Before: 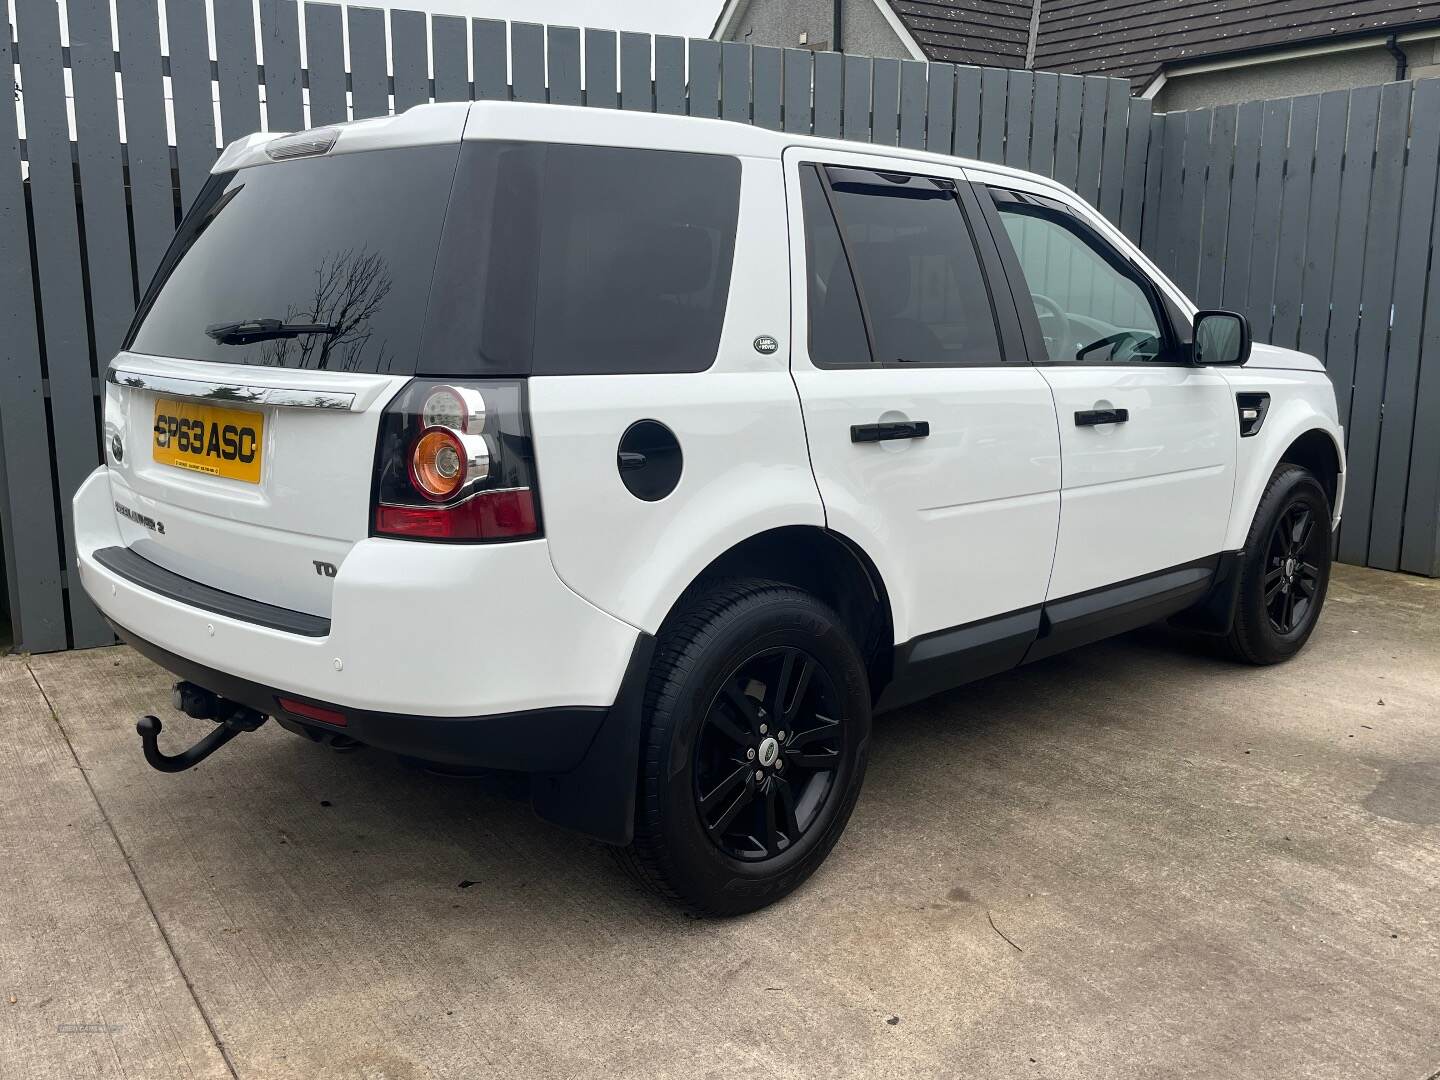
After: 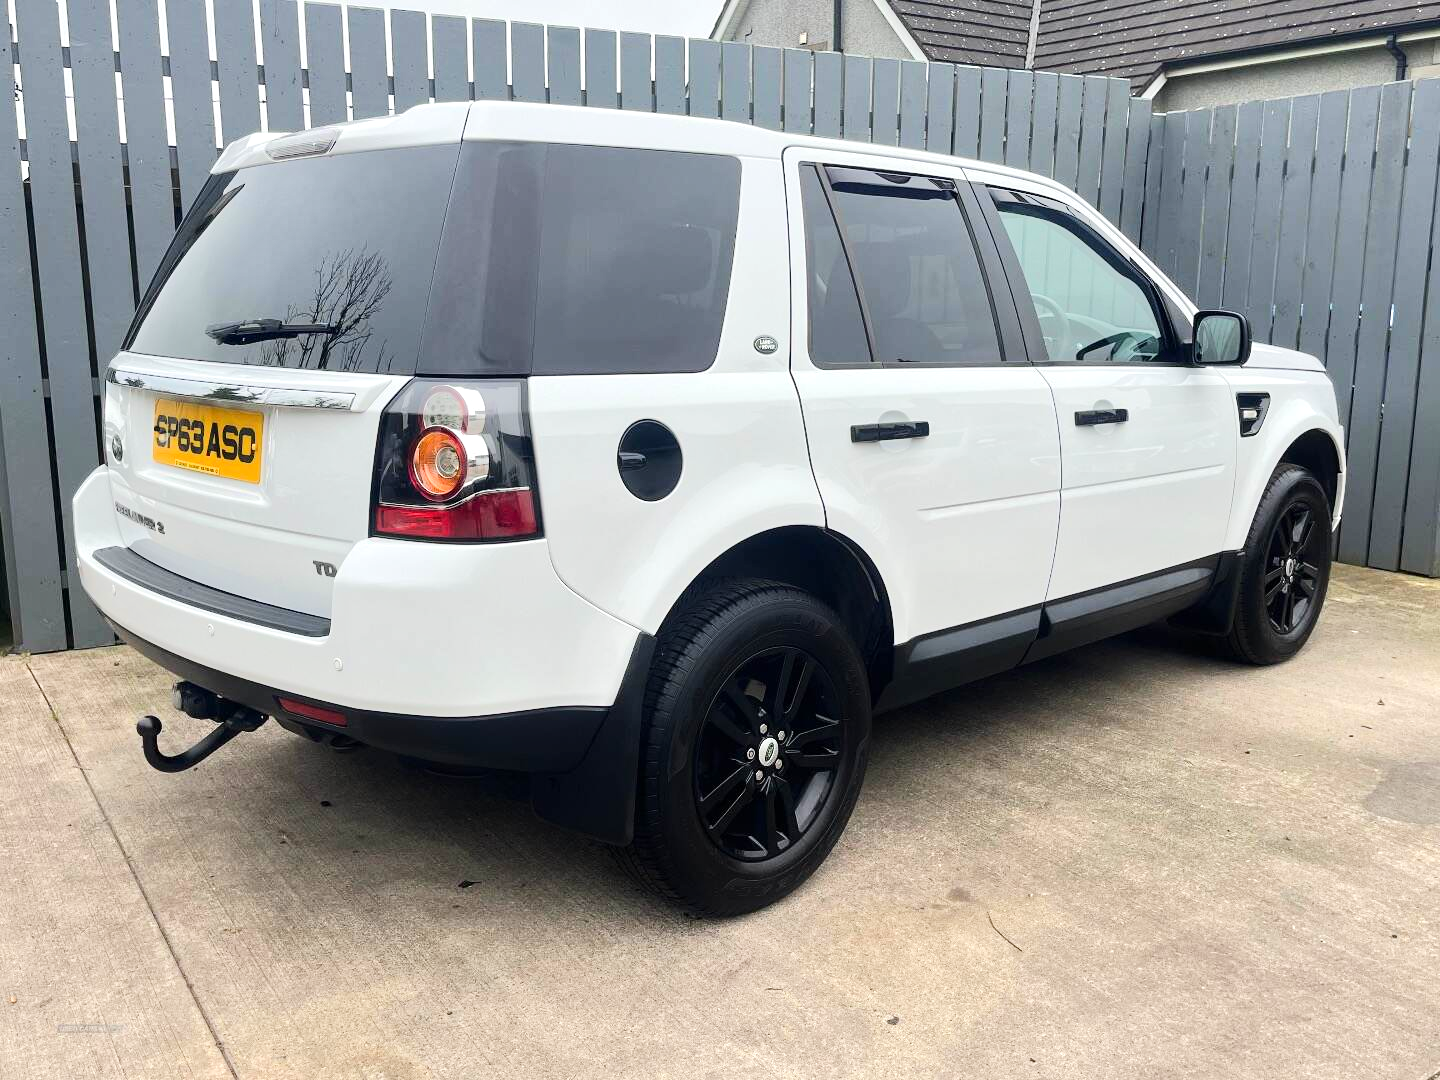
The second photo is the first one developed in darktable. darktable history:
tone equalizer: -7 EV 0.146 EV, -6 EV 0.631 EV, -5 EV 1.12 EV, -4 EV 1.37 EV, -3 EV 1.15 EV, -2 EV 0.6 EV, -1 EV 0.154 EV, edges refinement/feathering 500, mask exposure compensation -1.57 EV, preserve details guided filter
